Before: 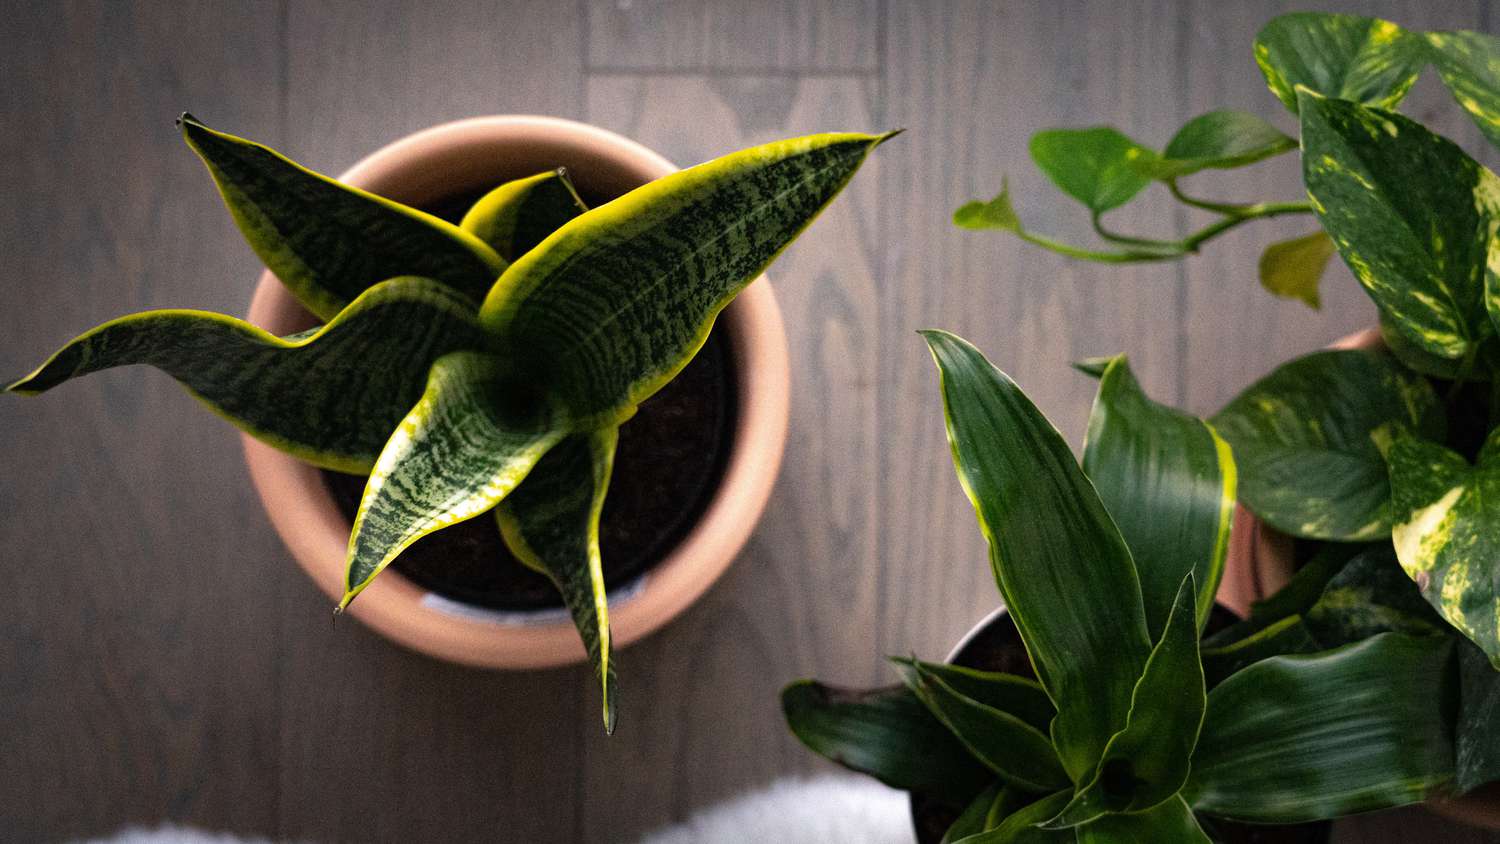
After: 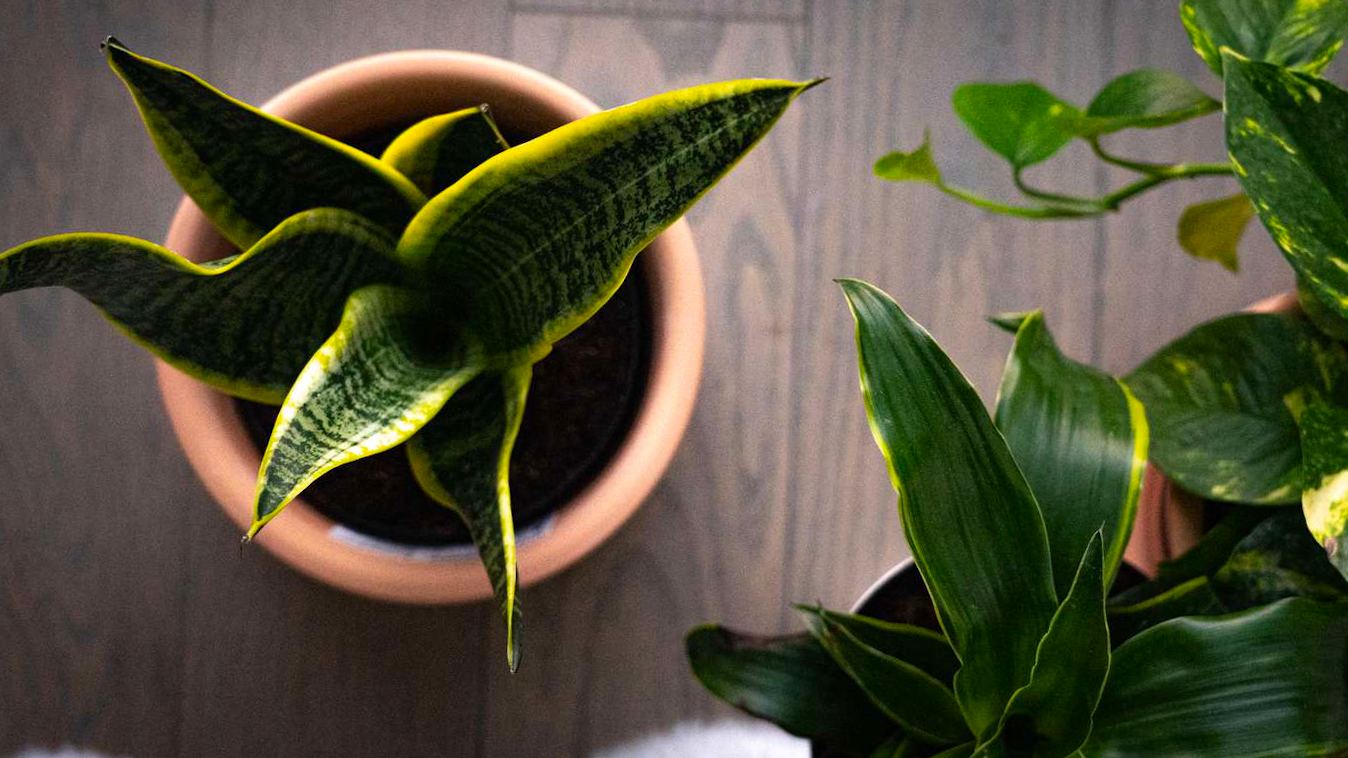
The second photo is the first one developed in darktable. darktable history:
crop and rotate: angle -1.96°, left 3.097%, top 4.154%, right 1.586%, bottom 0.529%
contrast brightness saturation: contrast 0.08, saturation 0.2
